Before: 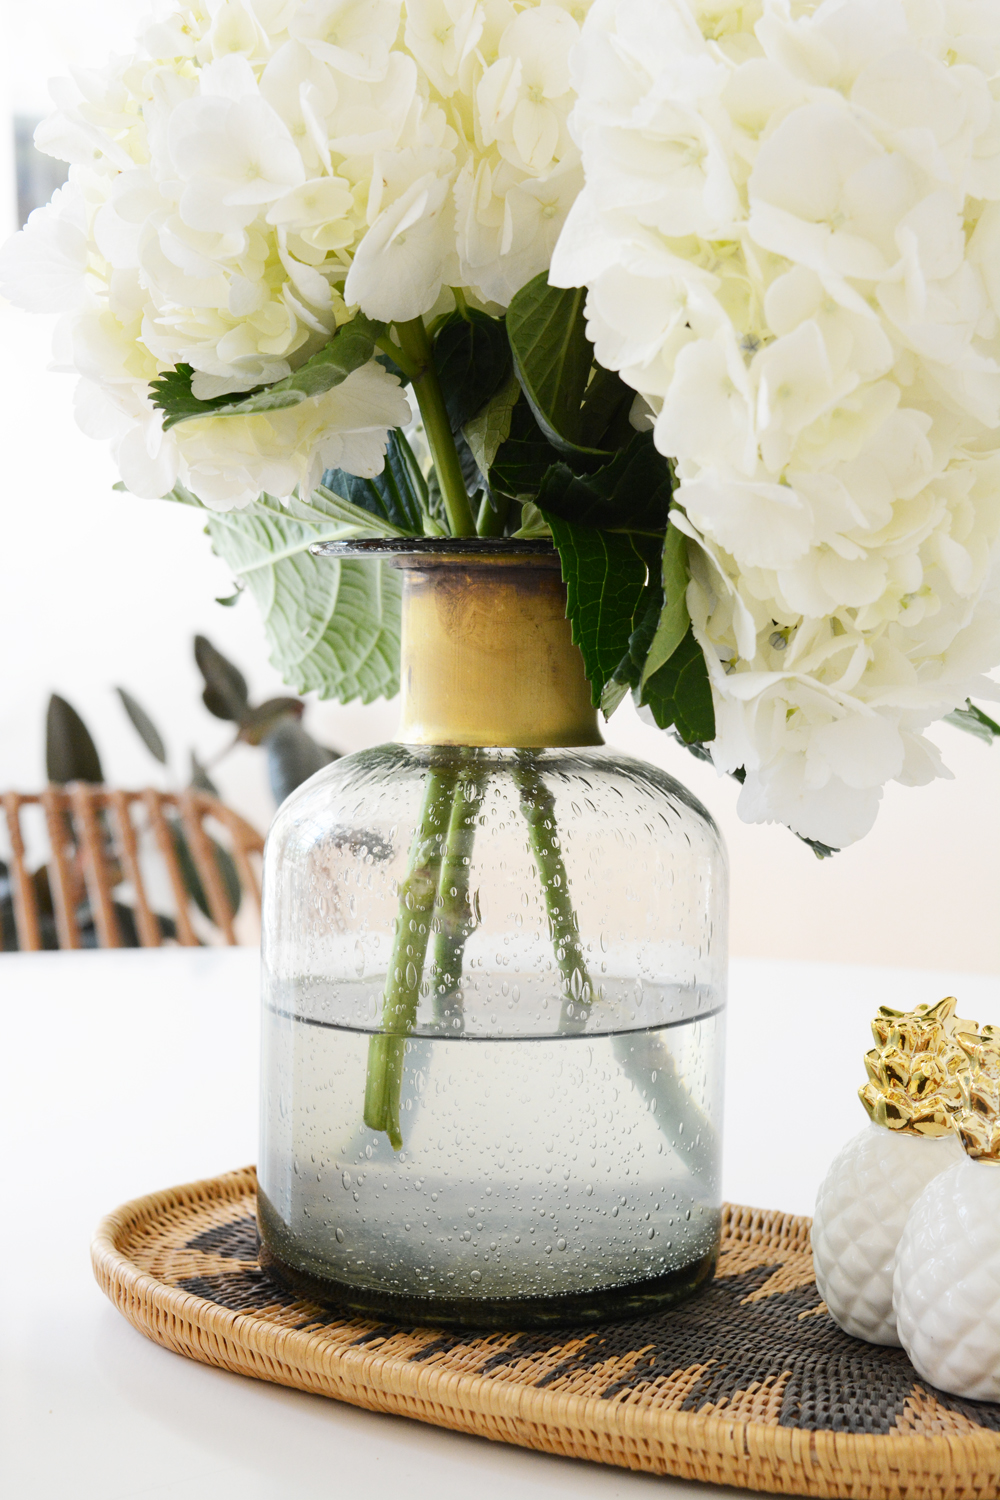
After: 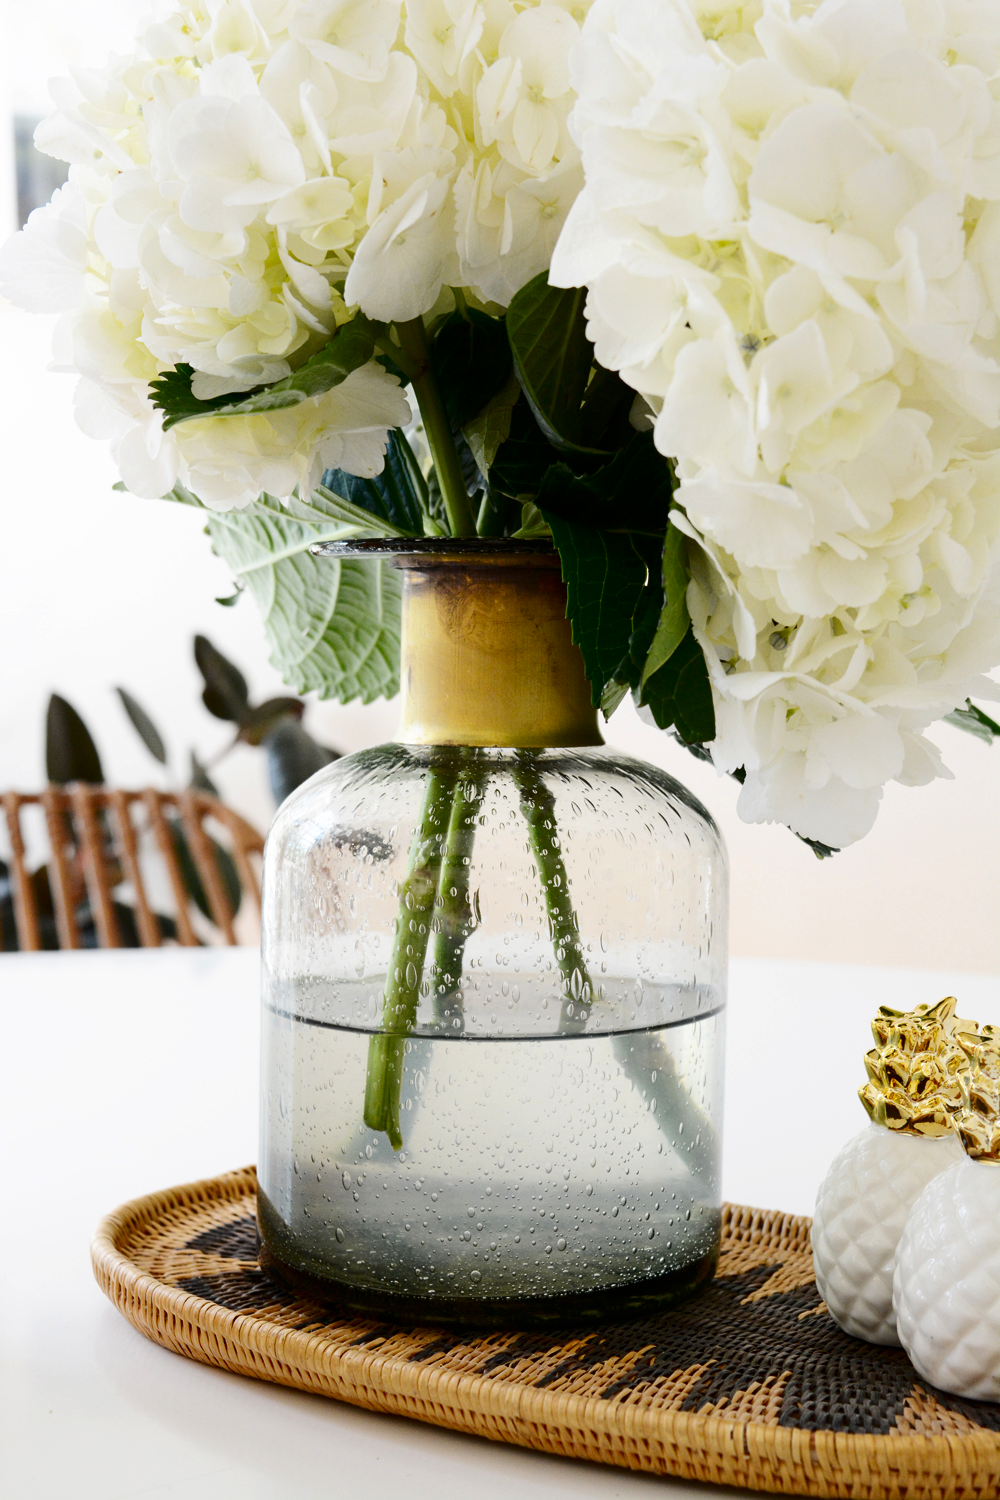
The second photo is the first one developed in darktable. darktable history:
contrast brightness saturation: contrast 0.127, brightness -0.243, saturation 0.142
